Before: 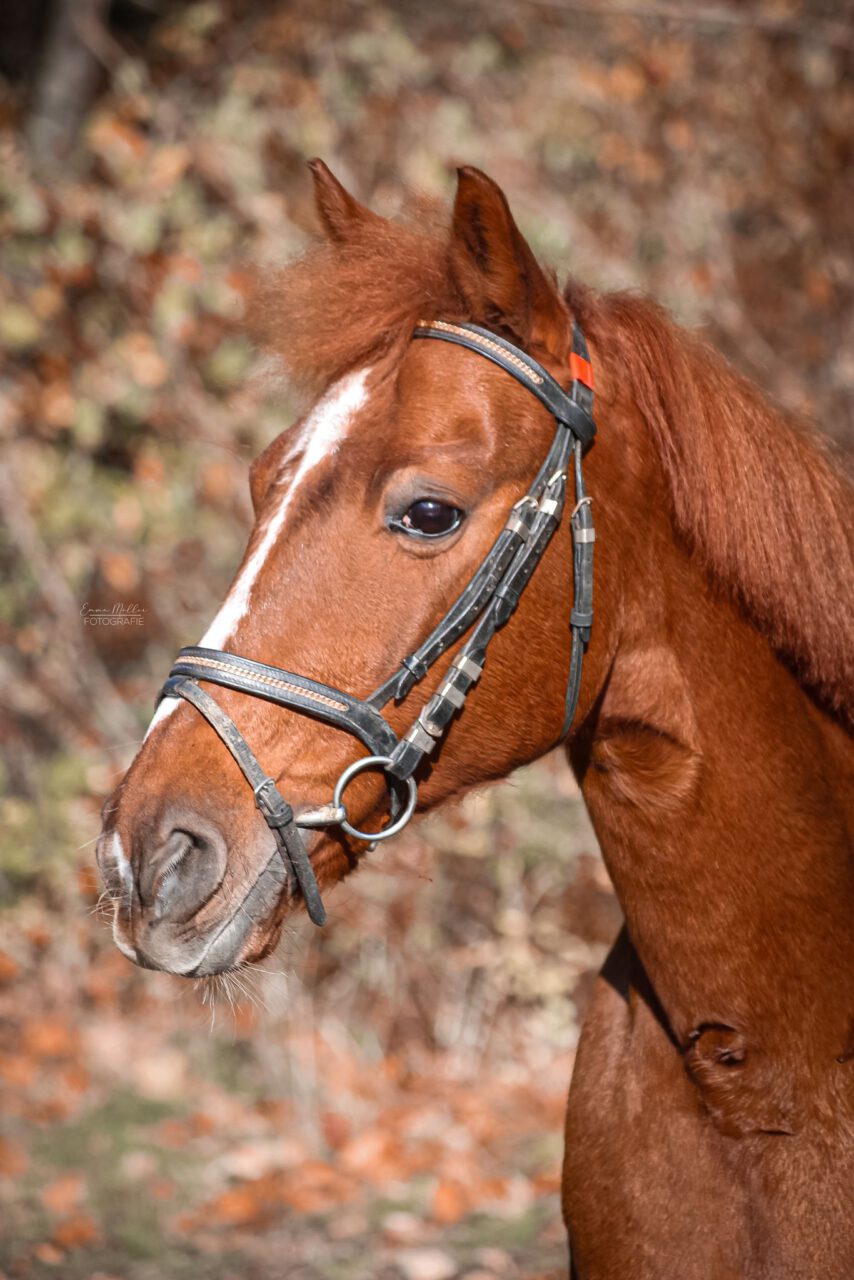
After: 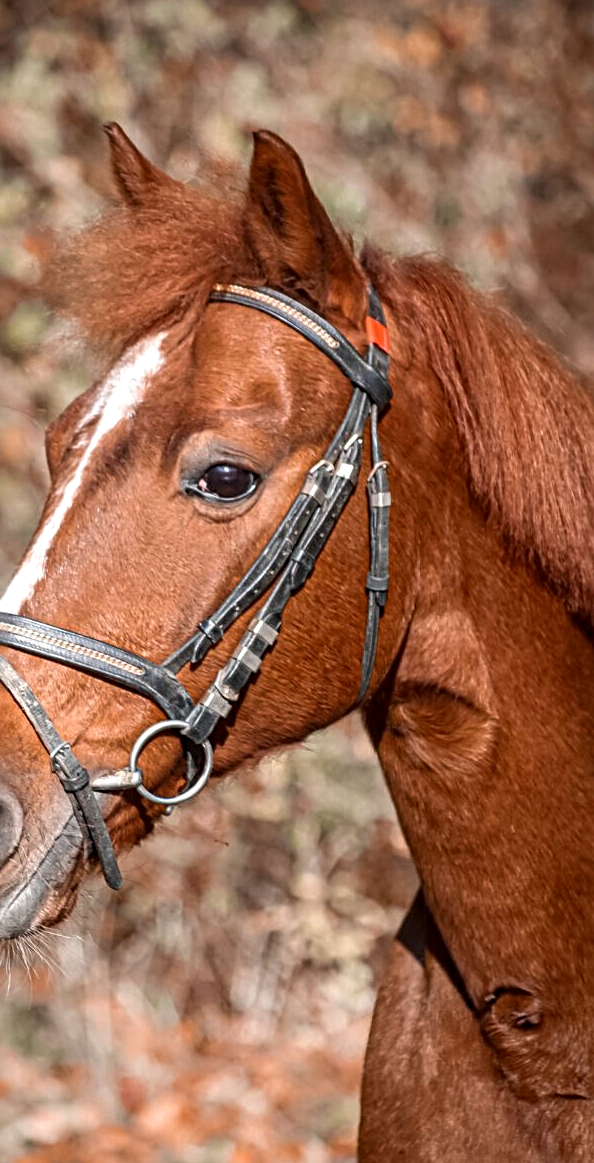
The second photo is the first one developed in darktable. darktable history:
crop and rotate: left 24.034%, top 2.838%, right 6.406%, bottom 6.299%
local contrast: on, module defaults
sharpen: radius 3.119
